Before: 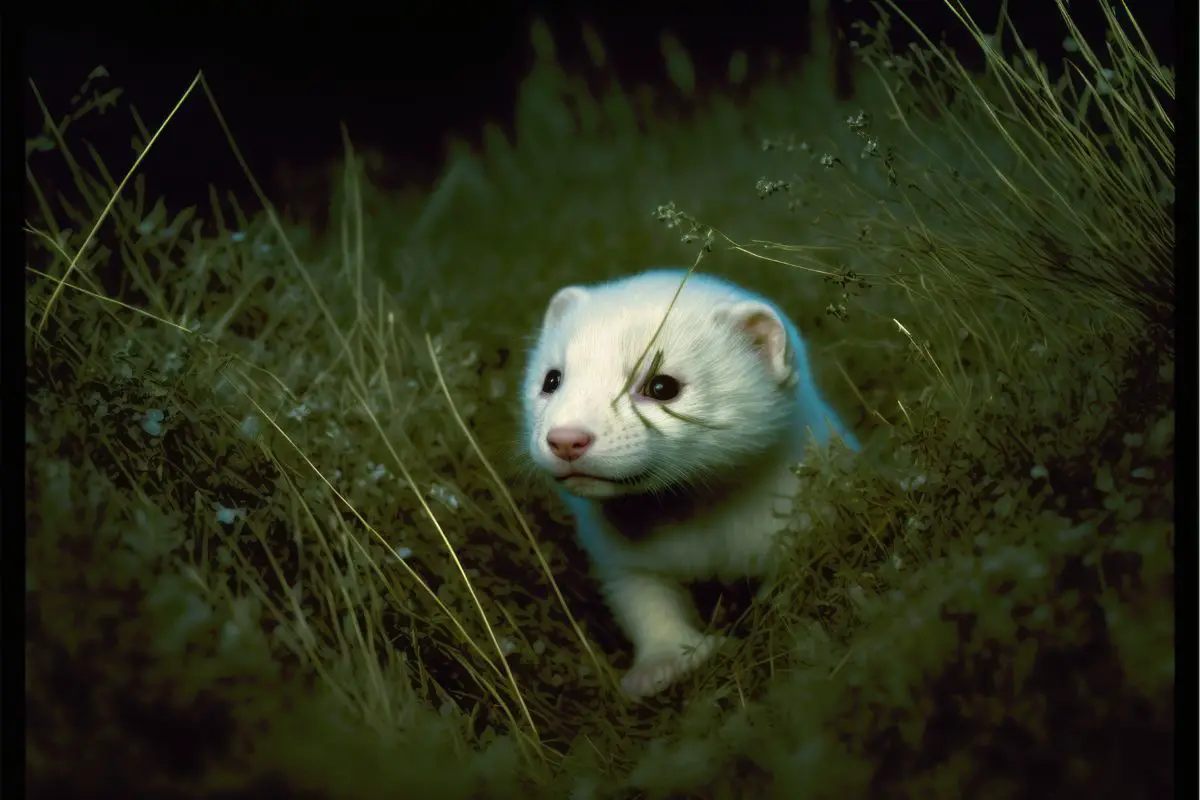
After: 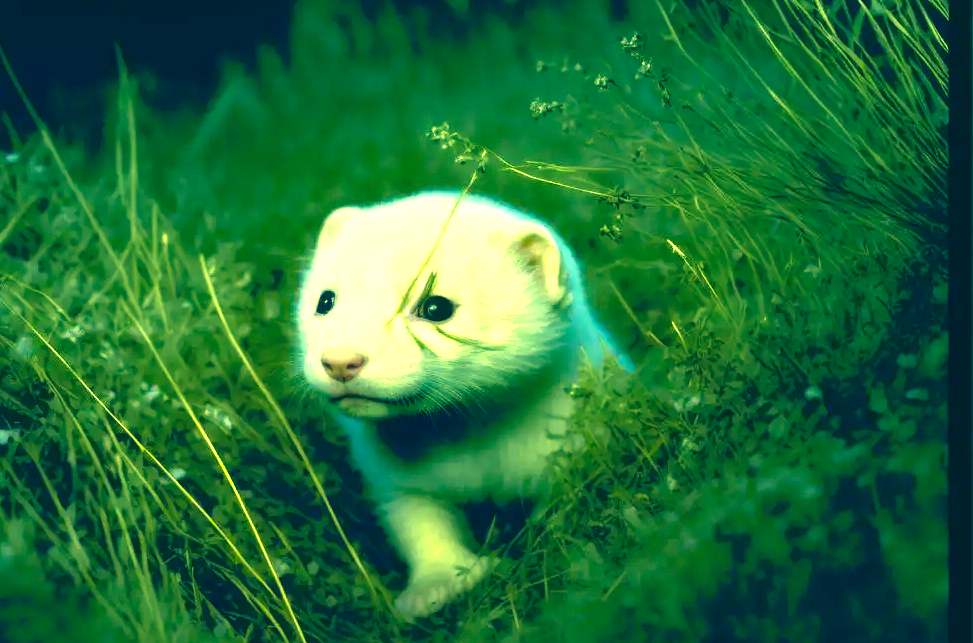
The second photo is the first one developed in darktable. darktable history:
color correction: highlights a* -16.11, highlights b* 39.87, shadows a* -39.84, shadows b* -26.92
crop: left 18.847%, top 9.882%, right 0.001%, bottom 9.668%
exposure: black level correction 0, exposure 1.923 EV, compensate highlight preservation false
